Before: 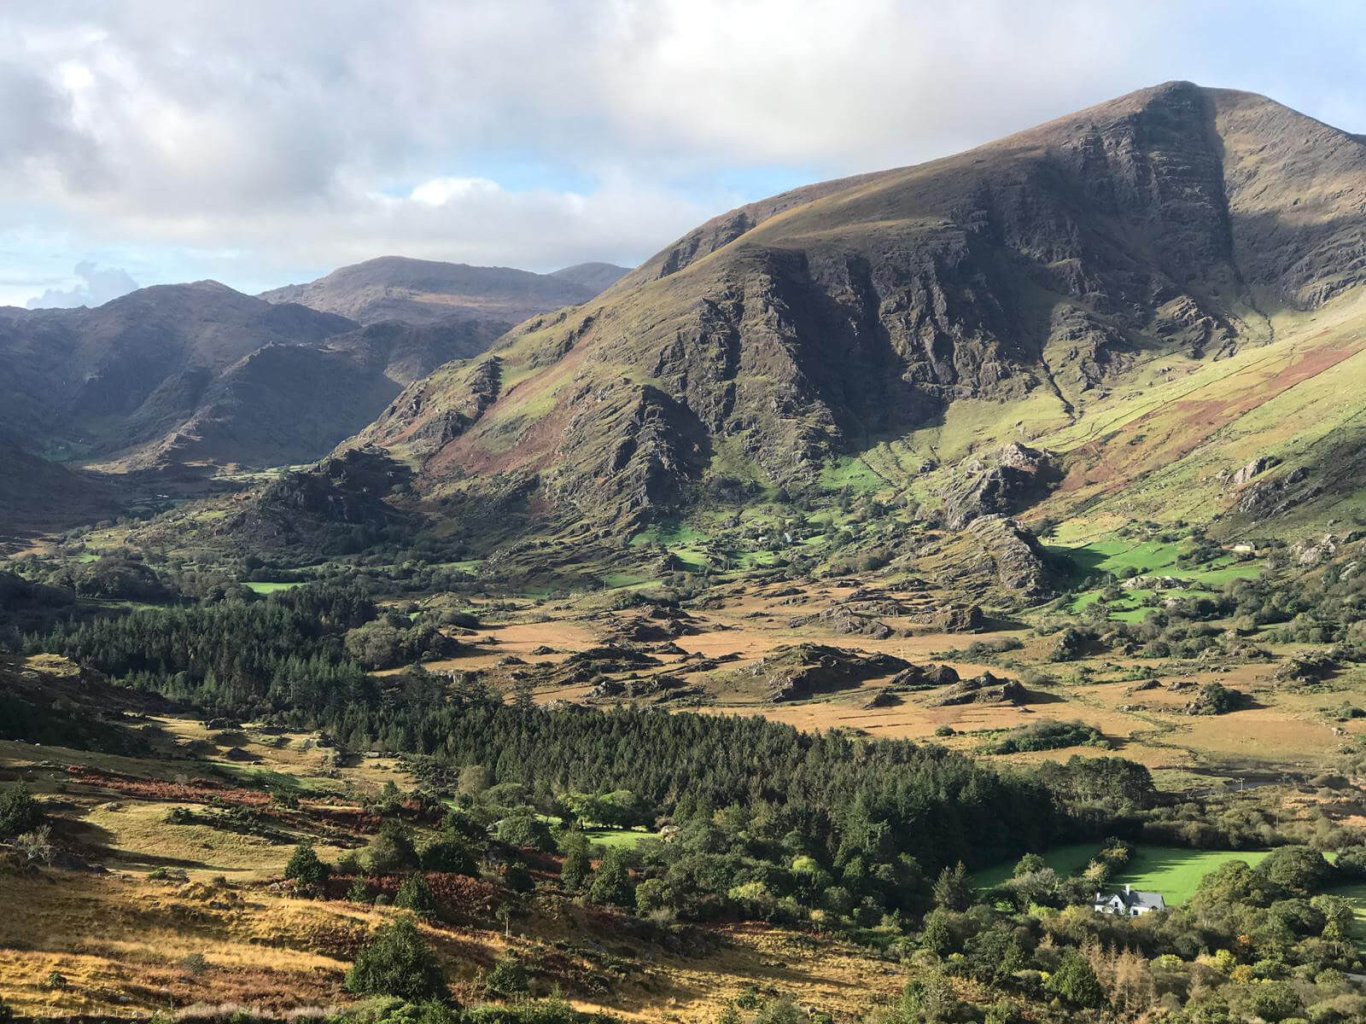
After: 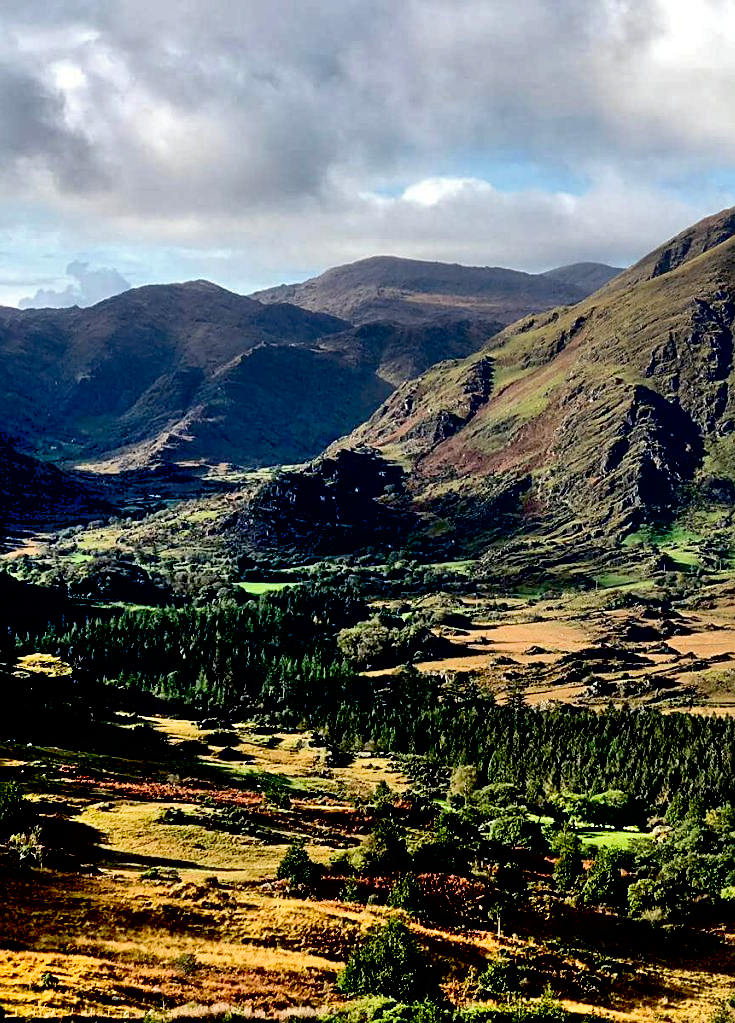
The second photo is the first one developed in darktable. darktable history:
exposure: black level correction 0.056, compensate highlight preservation false
sharpen: on, module defaults
contrast brightness saturation: brightness -0.2, saturation 0.08
shadows and highlights: shadows 60, soften with gaussian
crop: left 0.587%, right 45.588%, bottom 0.086%
